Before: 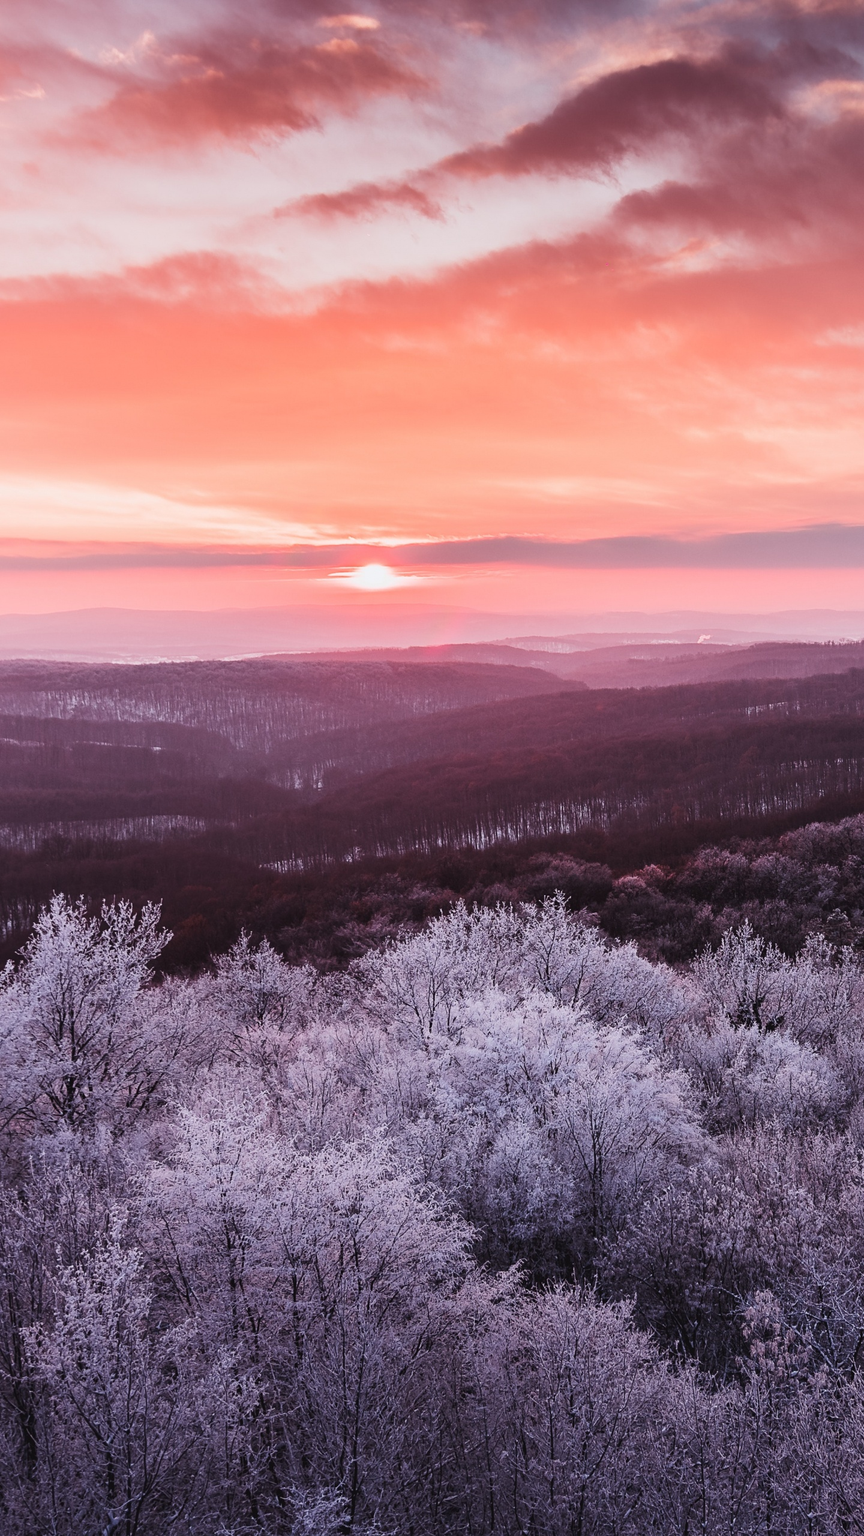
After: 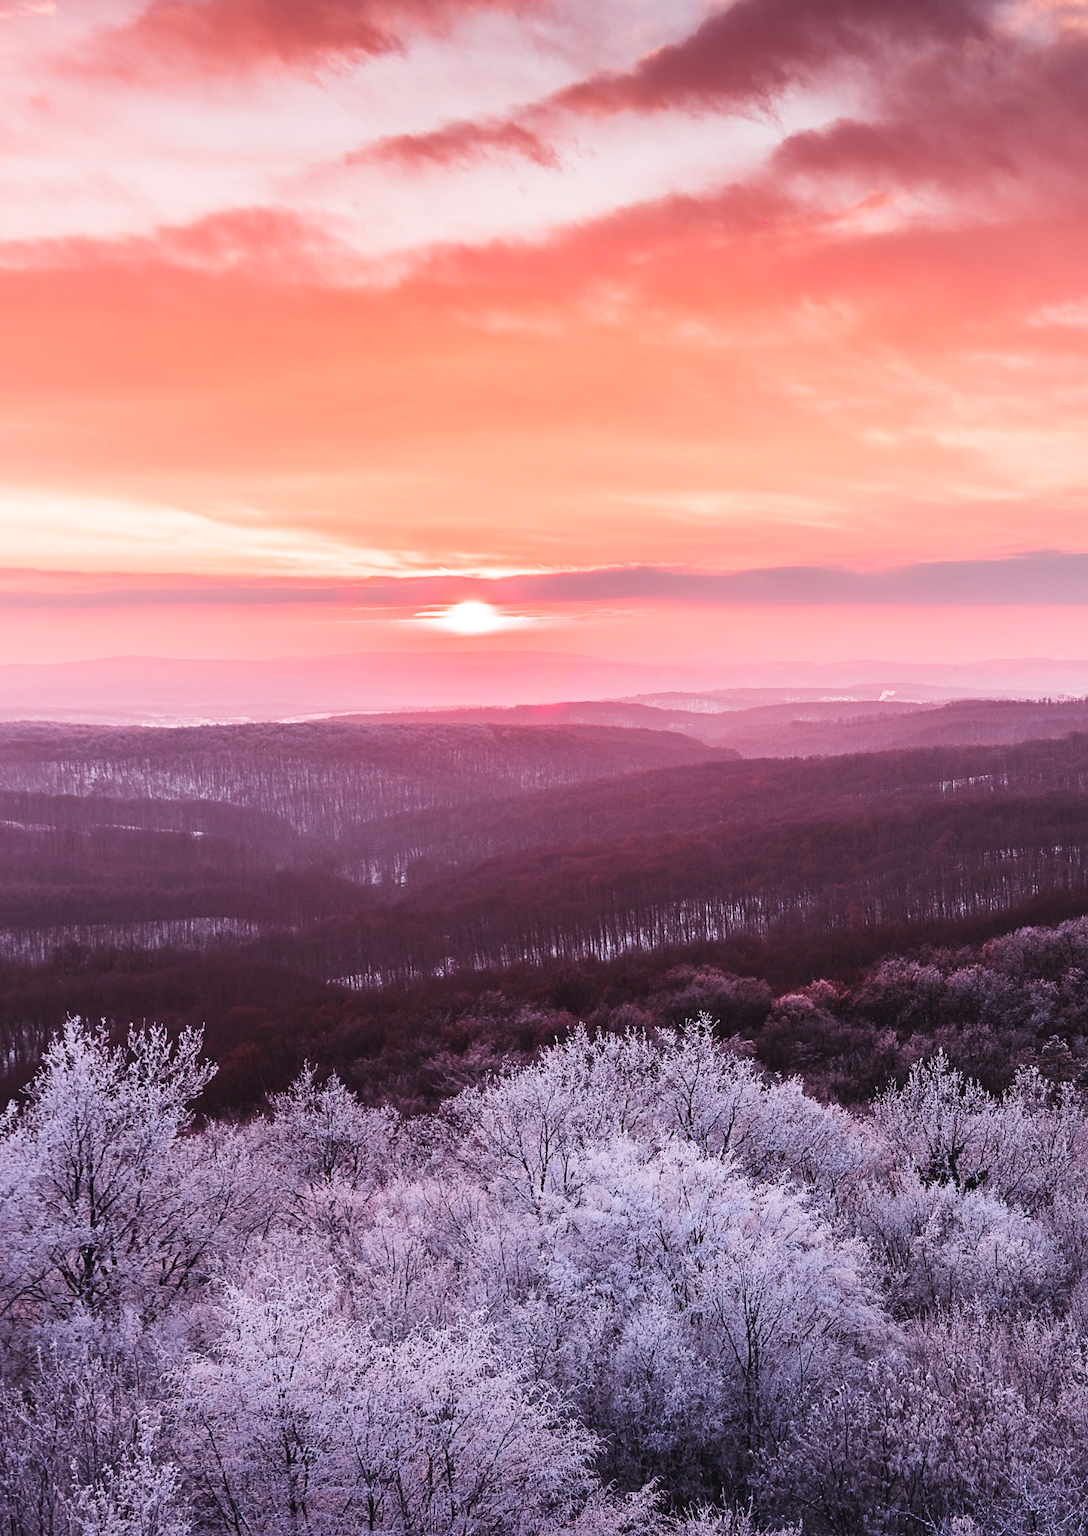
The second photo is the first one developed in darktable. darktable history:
contrast brightness saturation: saturation 0.13
exposure: exposure 0.207 EV, compensate highlight preservation false
crop and rotate: top 5.667%, bottom 14.937%
